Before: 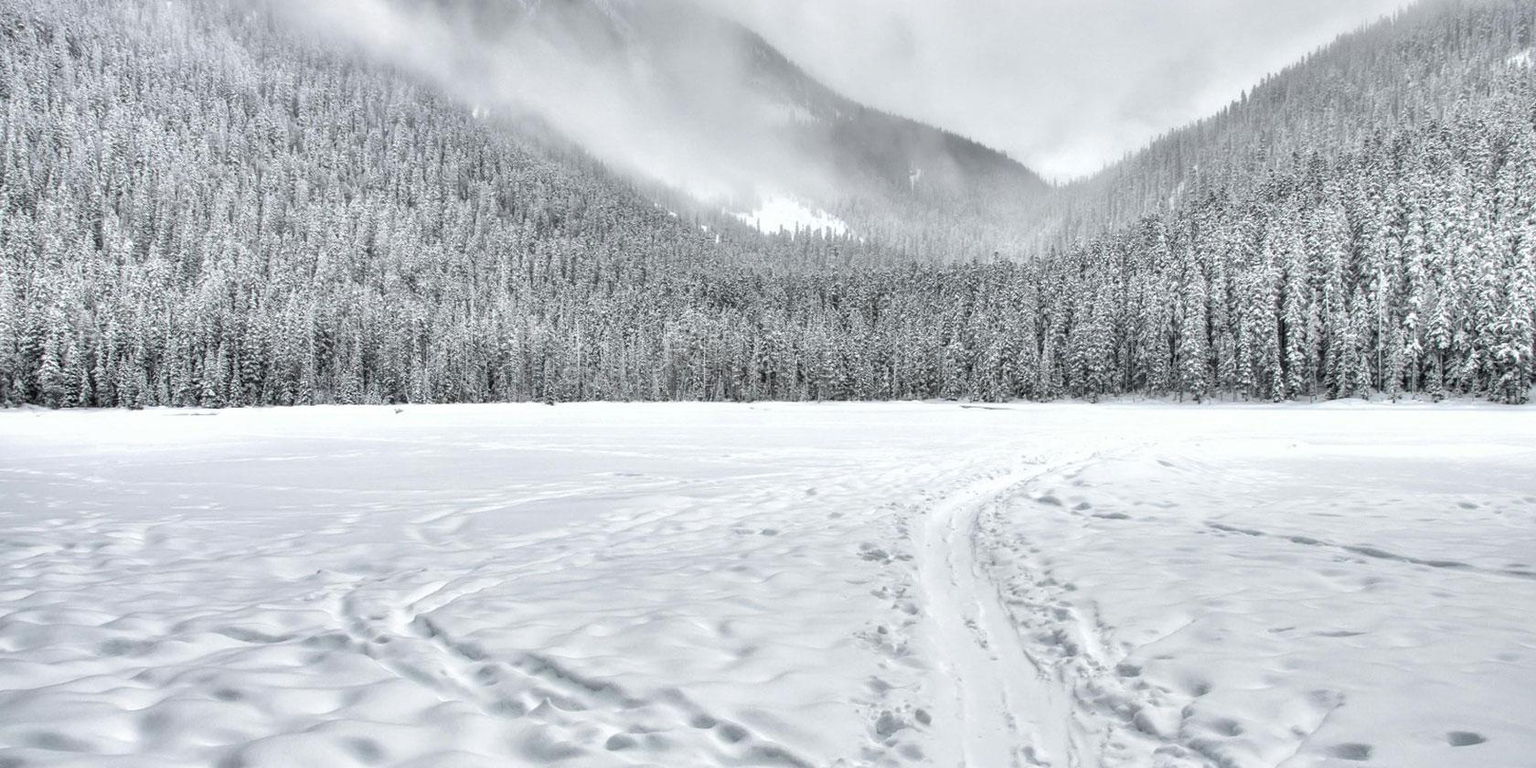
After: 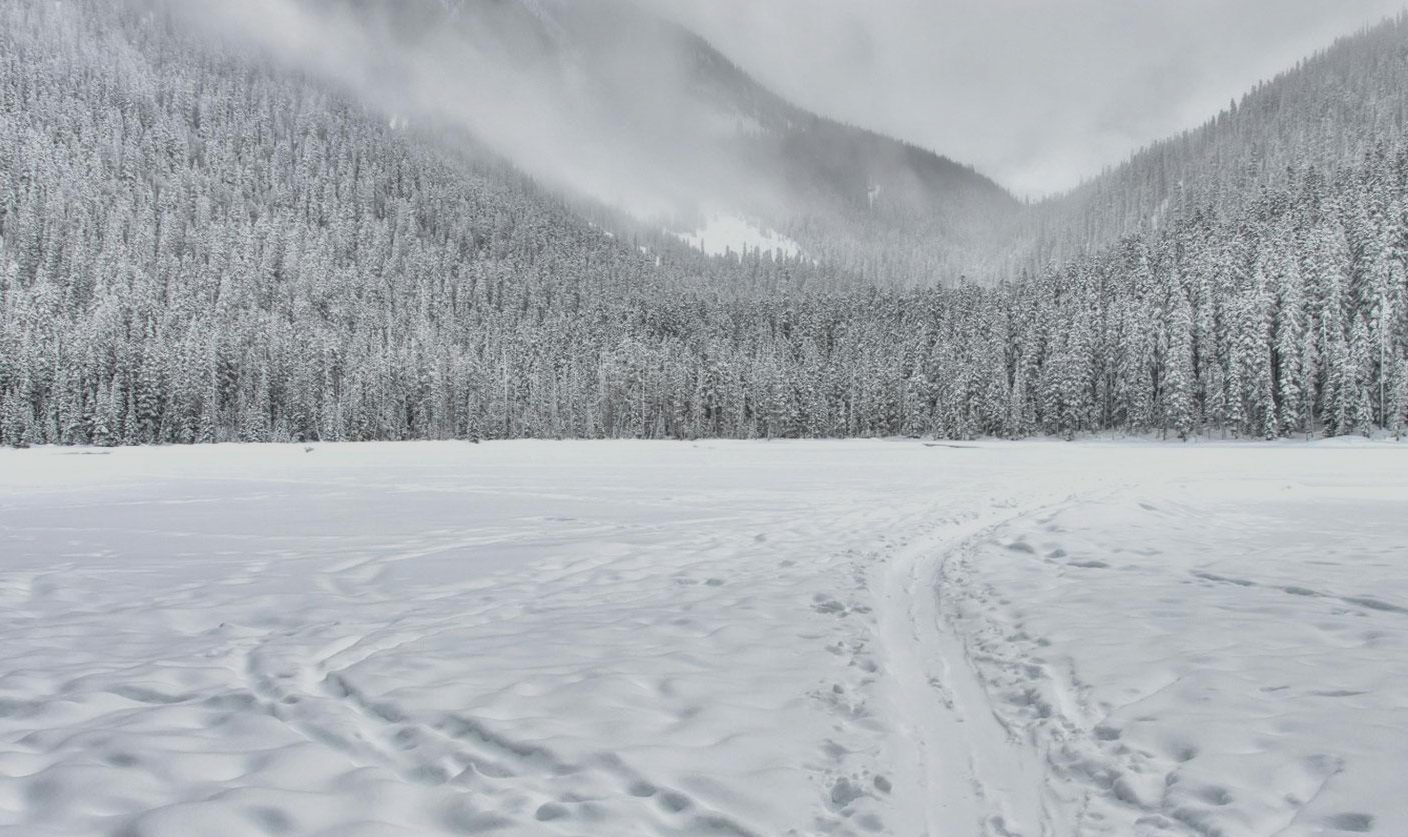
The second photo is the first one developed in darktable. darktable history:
crop: left 7.598%, right 7.873%
contrast brightness saturation: contrast -0.28
